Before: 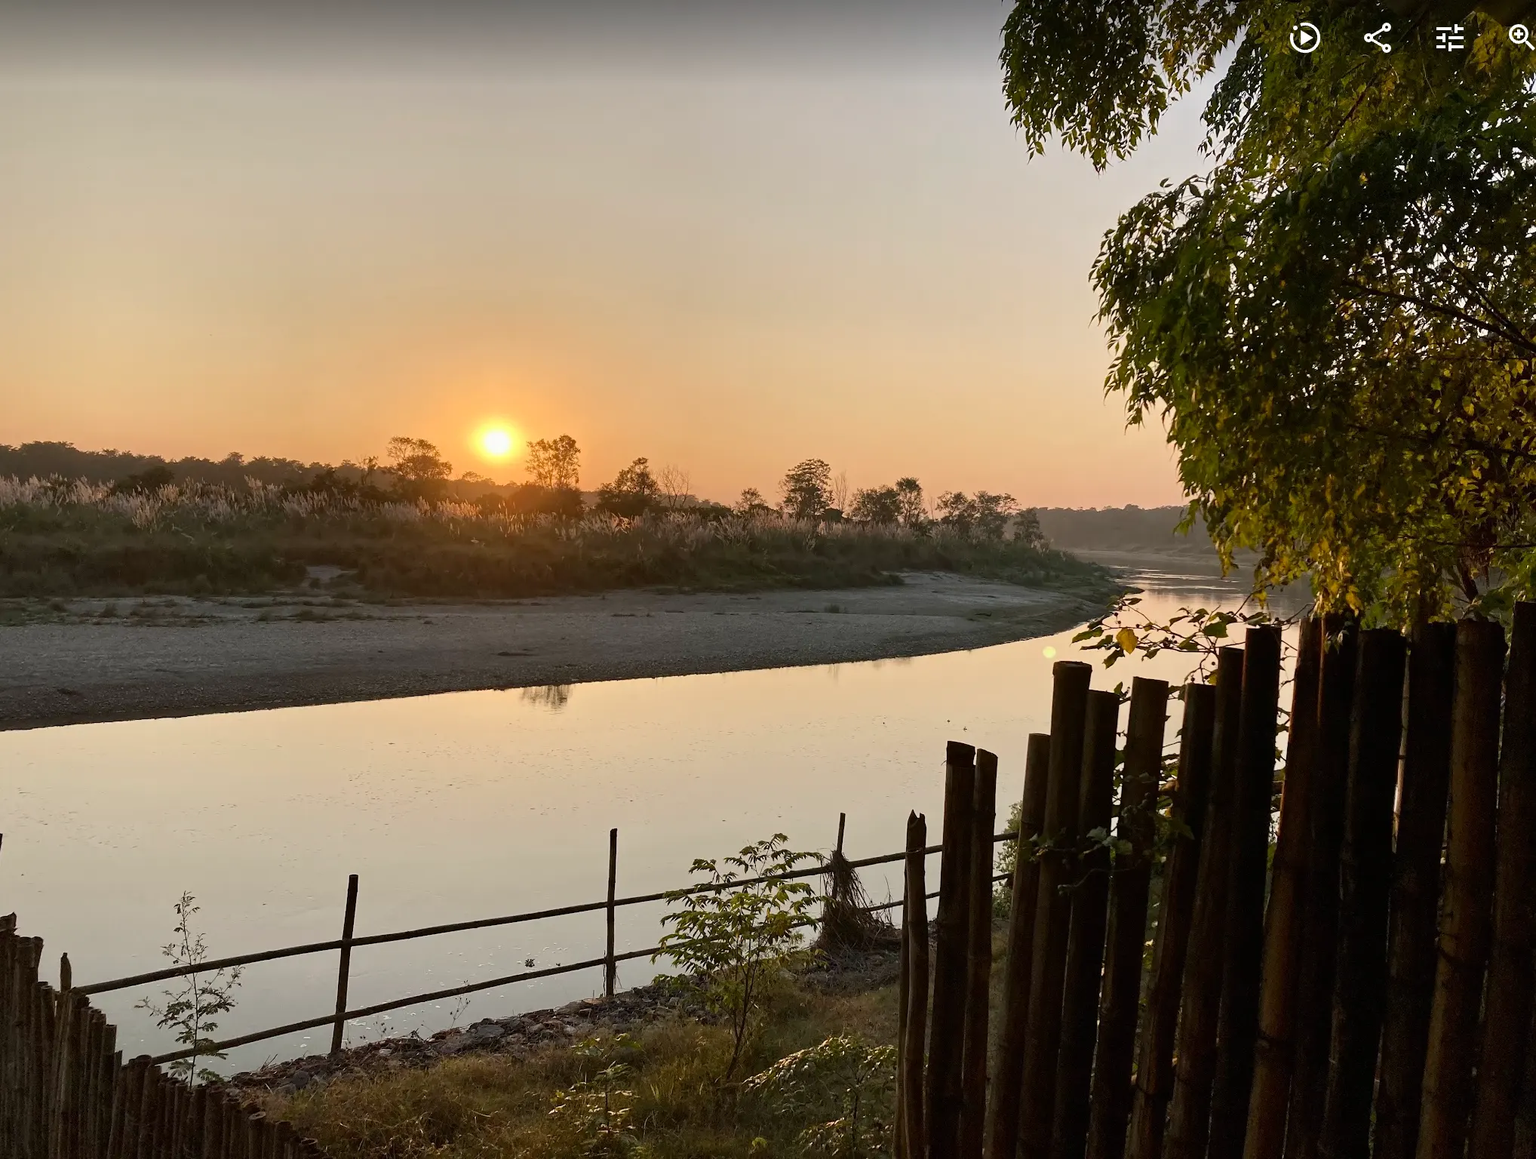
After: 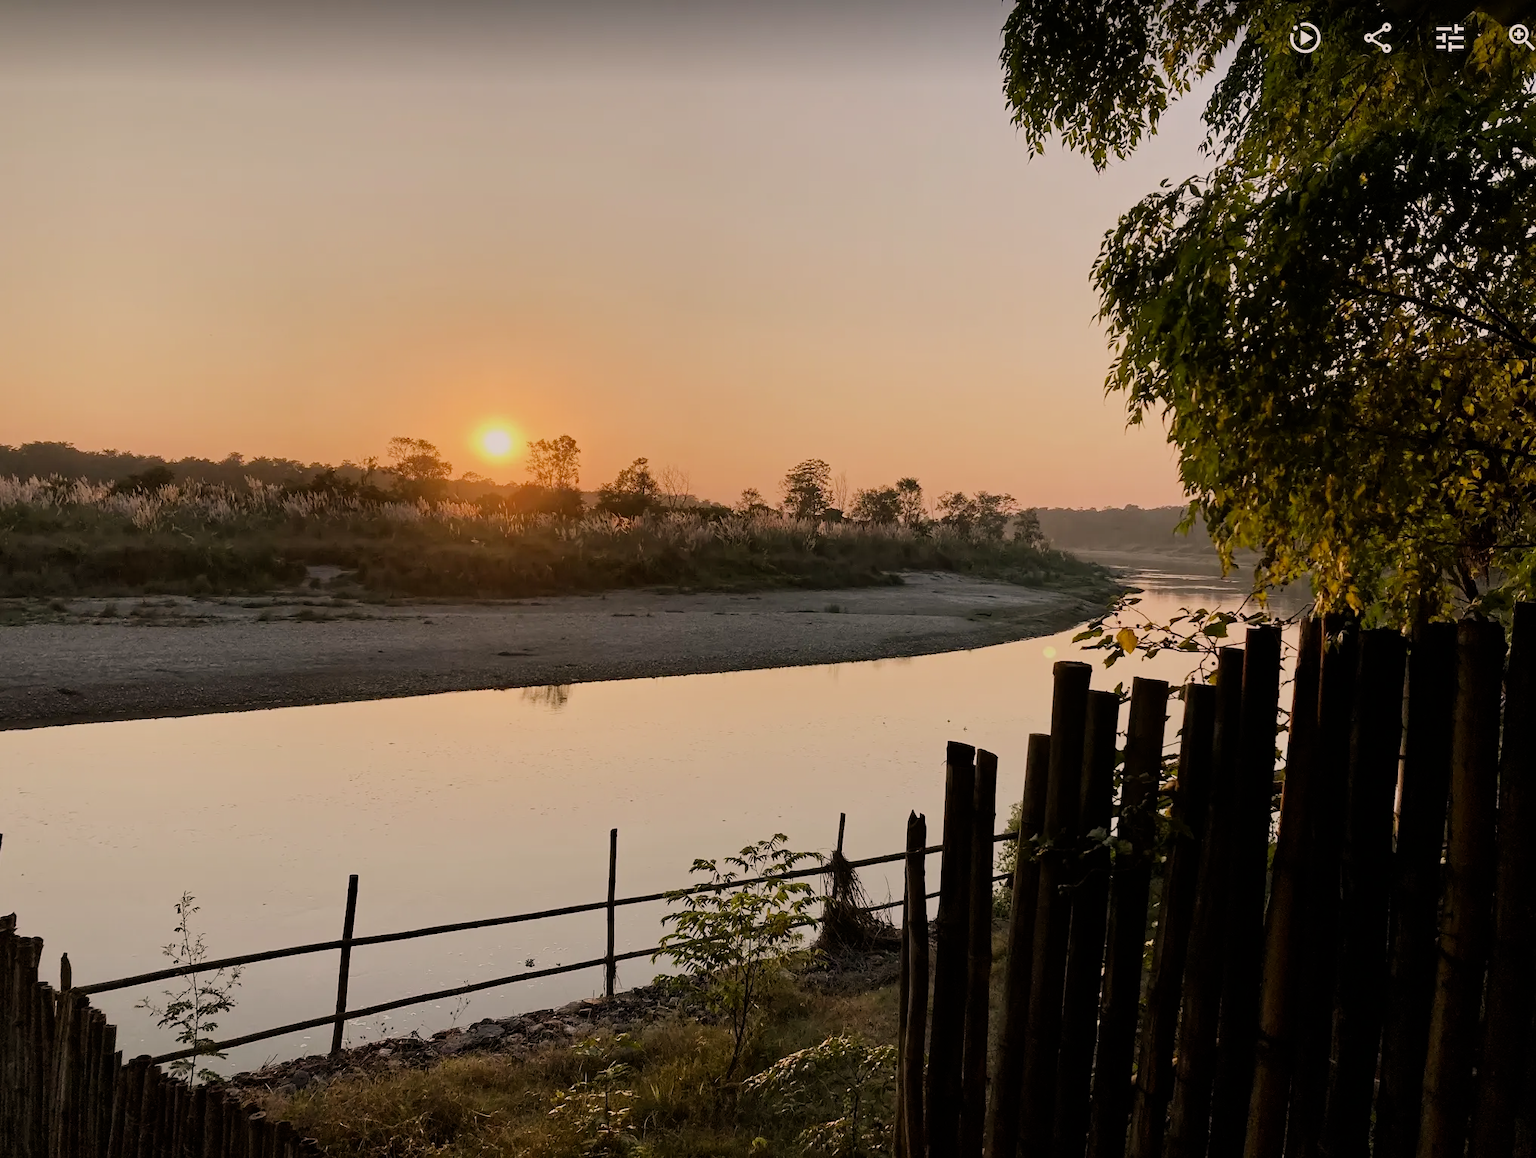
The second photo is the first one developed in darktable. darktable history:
color correction: highlights a* 5.78, highlights b* 4.86
tone equalizer: mask exposure compensation -0.492 EV
filmic rgb: black relative exposure -7.65 EV, white relative exposure 4.56 EV, hardness 3.61
